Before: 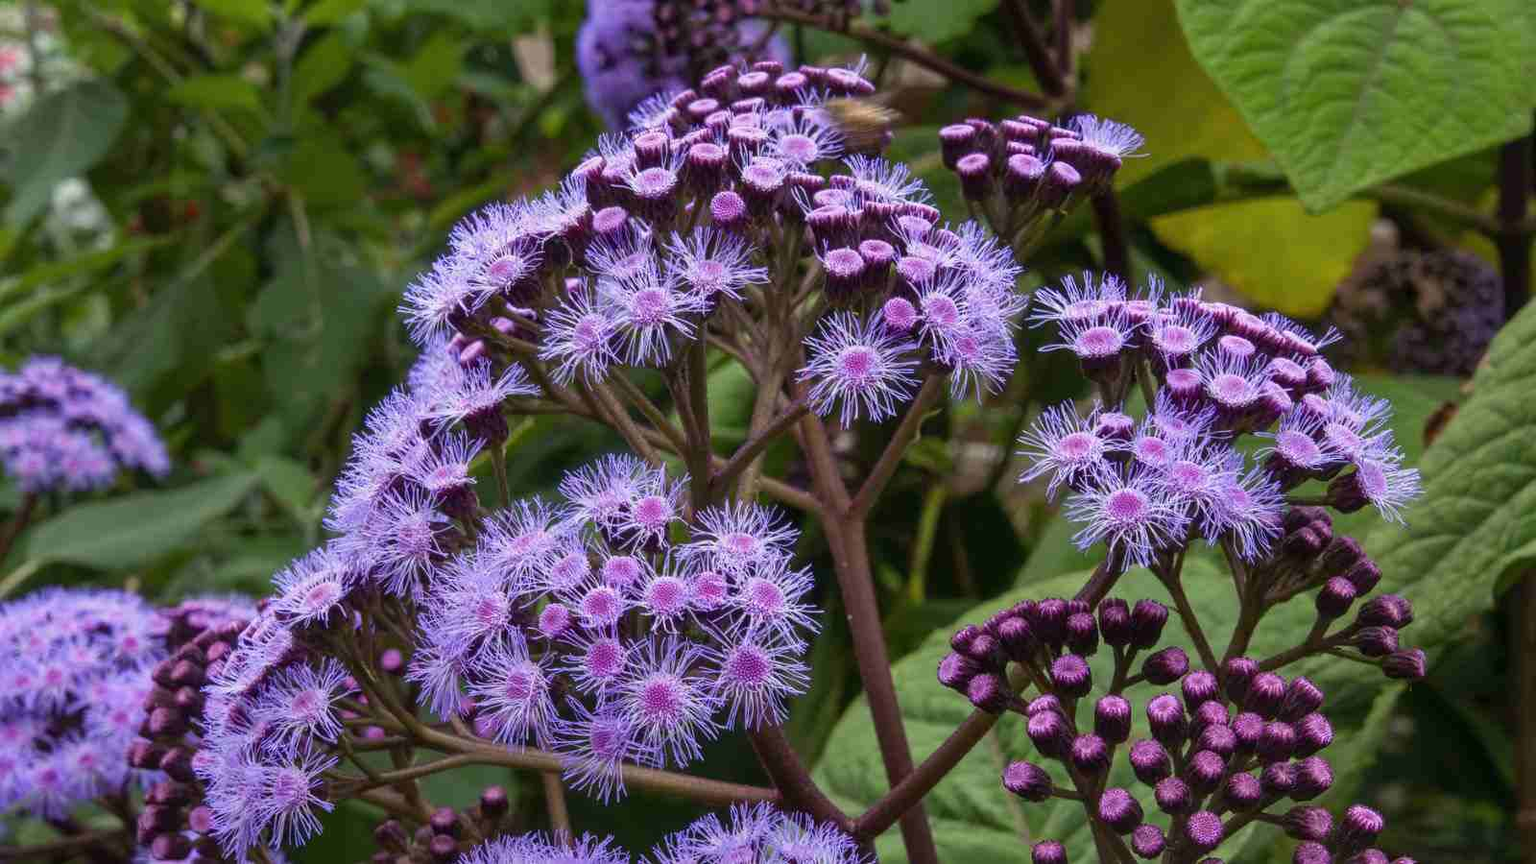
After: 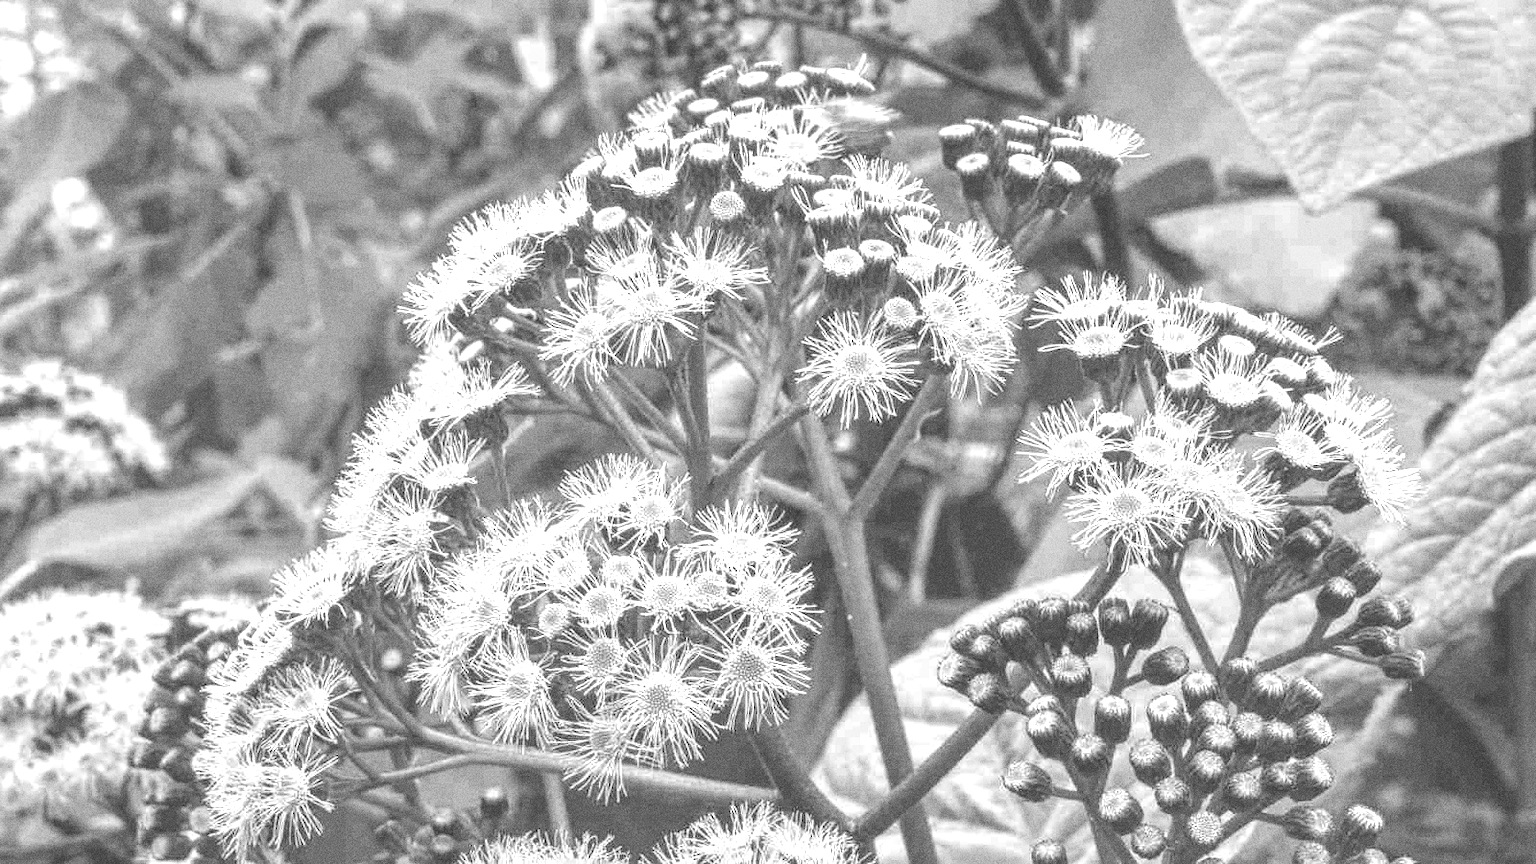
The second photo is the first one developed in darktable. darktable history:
monochrome: a 1.94, b -0.638
colorize: hue 36°, source mix 100%
grain: coarseness 0.09 ISO, strength 40%
exposure: black level correction 0.001, exposure 0.5 EV, compensate exposure bias true, compensate highlight preservation false
local contrast: on, module defaults
